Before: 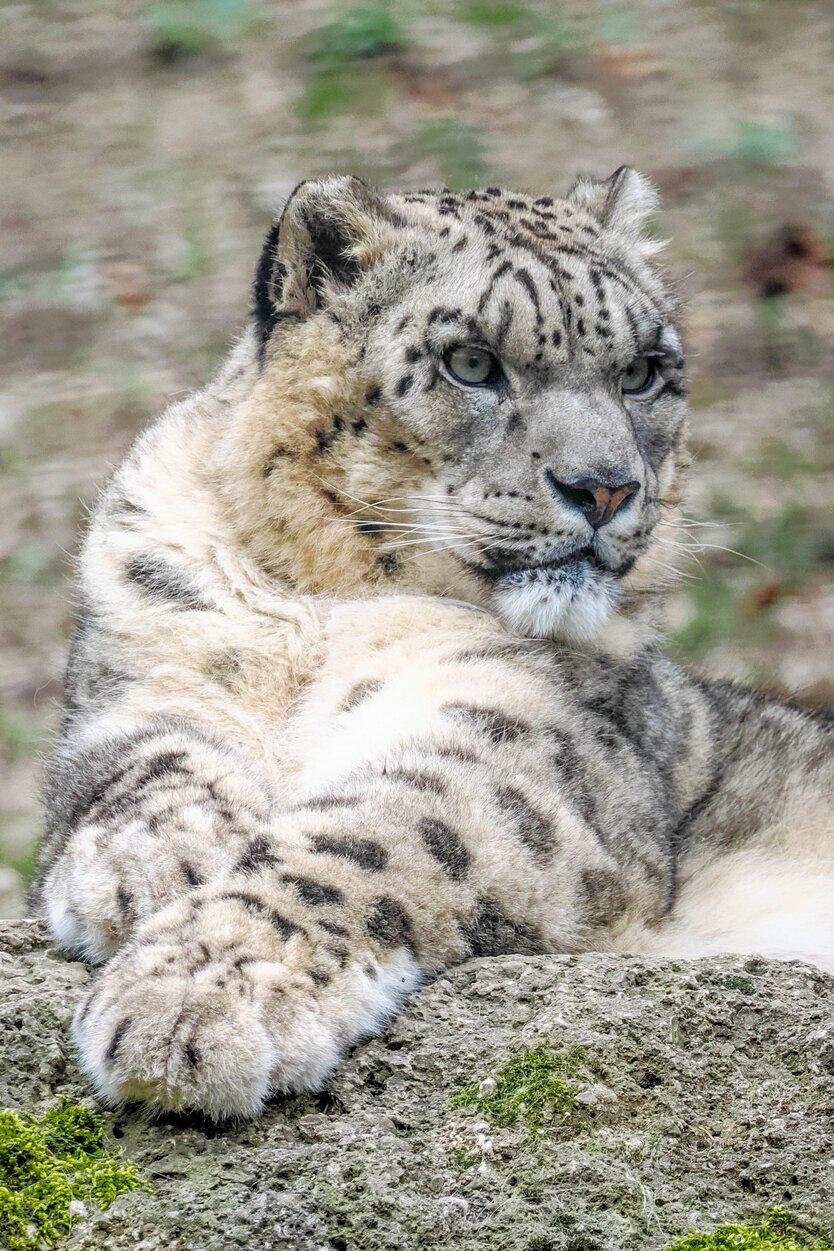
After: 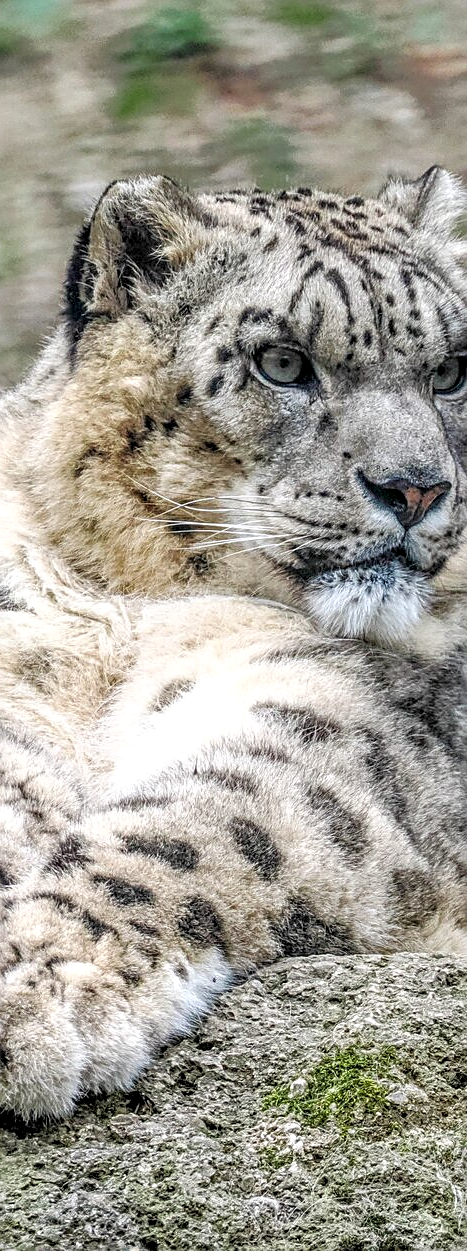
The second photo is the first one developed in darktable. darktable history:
sharpen: on, module defaults
crop and rotate: left 22.692%, right 21.309%
local contrast: highlights 62%, detail 143%, midtone range 0.426
